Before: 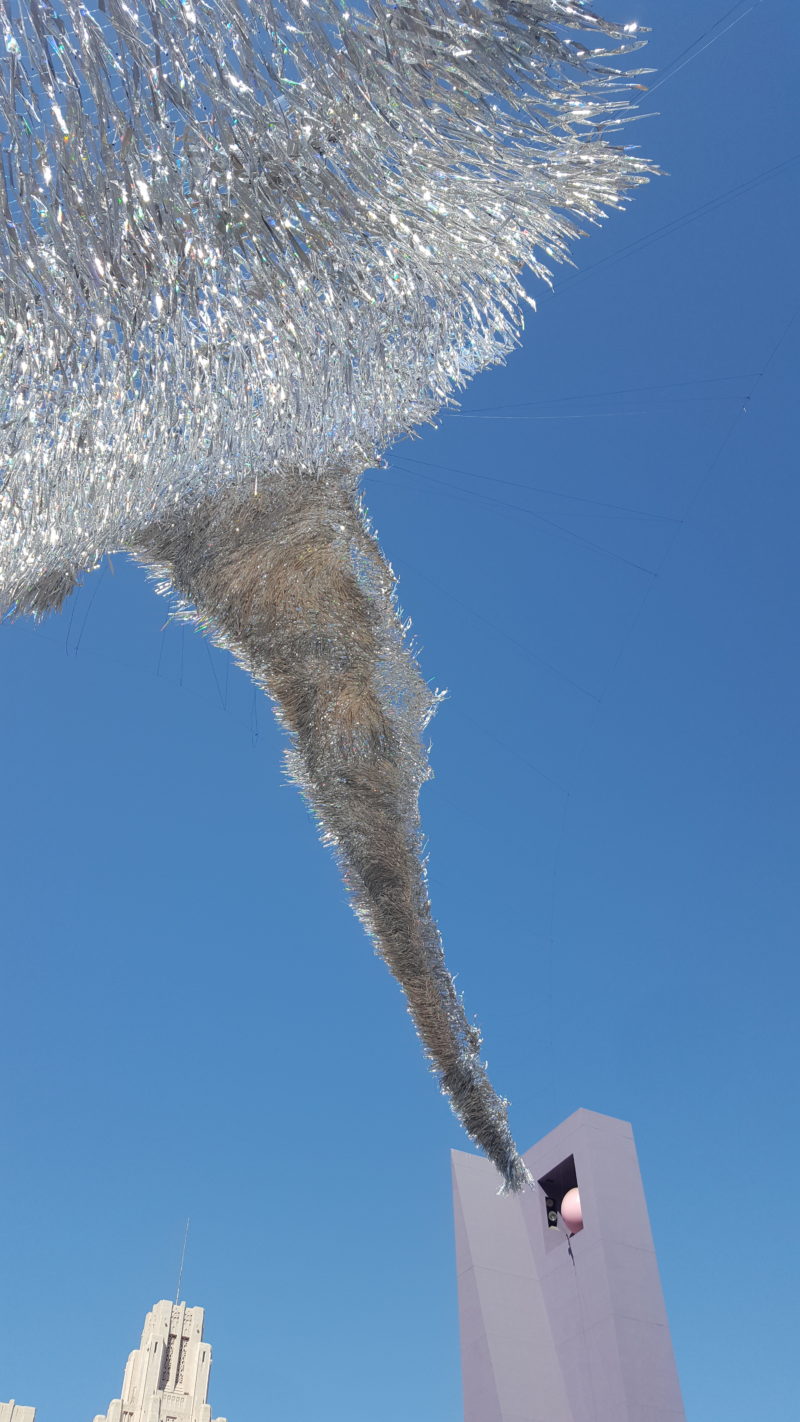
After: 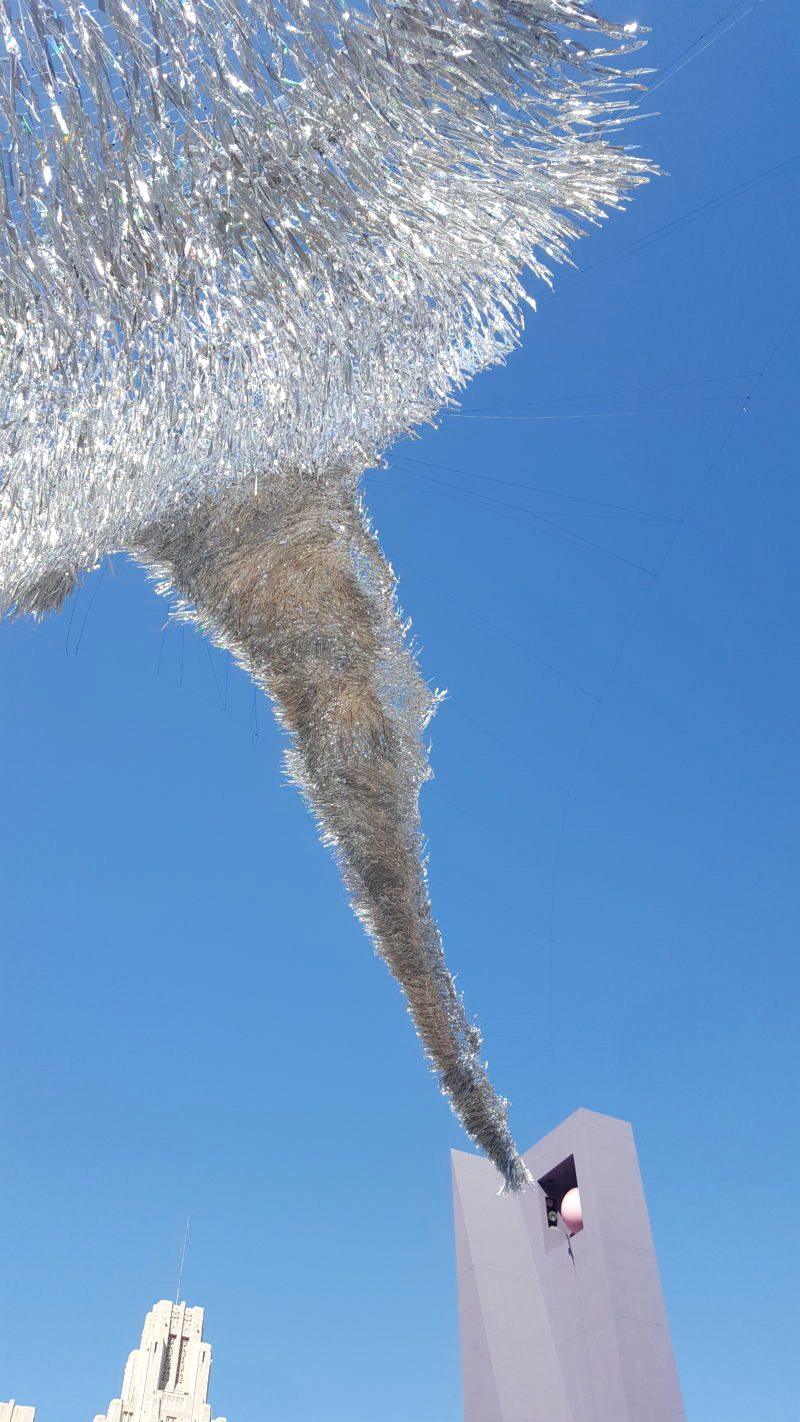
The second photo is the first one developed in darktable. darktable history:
exposure: exposure 0.376 EV, compensate highlight preservation false
color balance rgb: perceptual saturation grading › global saturation 20%, perceptual saturation grading › highlights -25%, perceptual saturation grading › shadows 50%, global vibrance -25%
